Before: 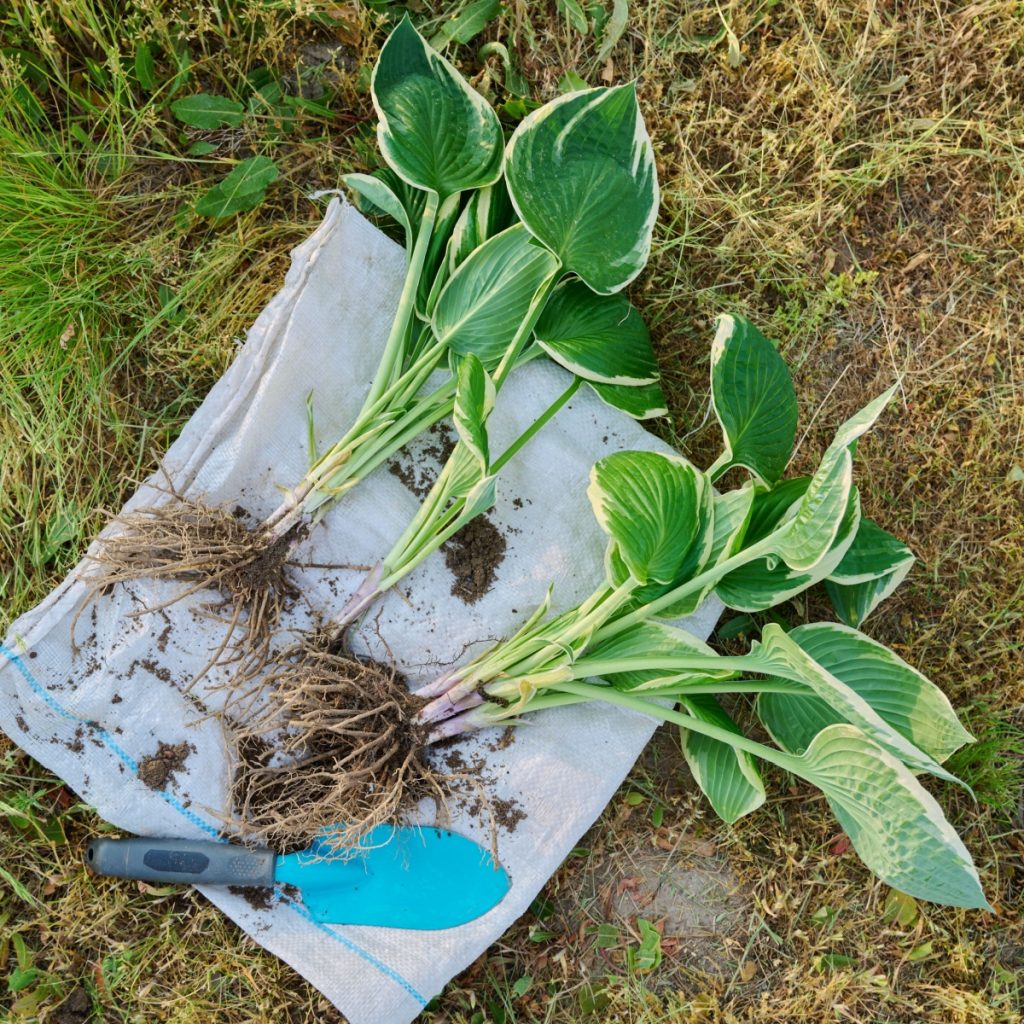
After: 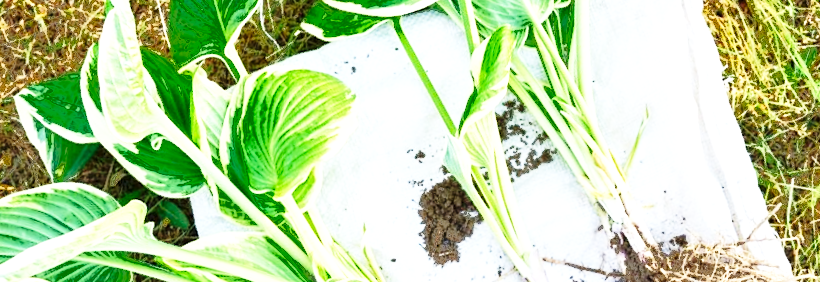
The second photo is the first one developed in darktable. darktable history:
local contrast: highlights 100%, shadows 100%, detail 120%, midtone range 0.2
tone equalizer: on, module defaults
exposure: exposure 0.6 EV, compensate highlight preservation false
base curve: curves: ch0 [(0, 0) (0.026, 0.03) (0.109, 0.232) (0.351, 0.748) (0.669, 0.968) (1, 1)], preserve colors none
crop and rotate: angle 16.12°, top 30.835%, bottom 35.653%
rotate and perspective: lens shift (horizontal) -0.055, automatic cropping off
fill light: exposure -0.73 EV, center 0.69, width 2.2
